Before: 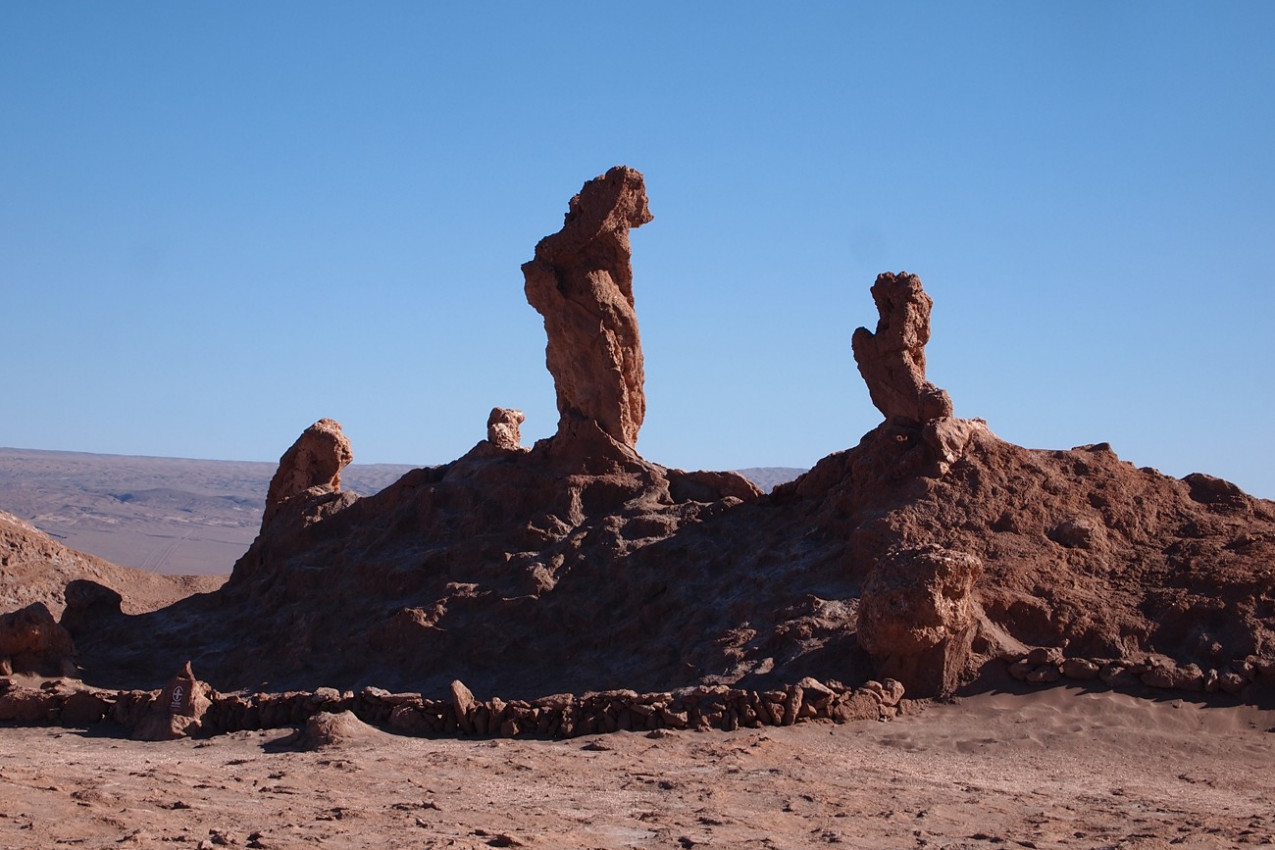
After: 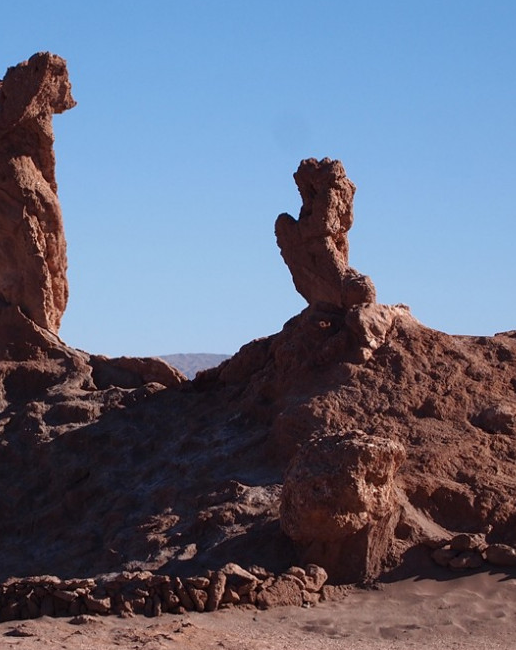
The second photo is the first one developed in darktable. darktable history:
crop: left 45.284%, top 13.512%, right 14.2%, bottom 9.923%
